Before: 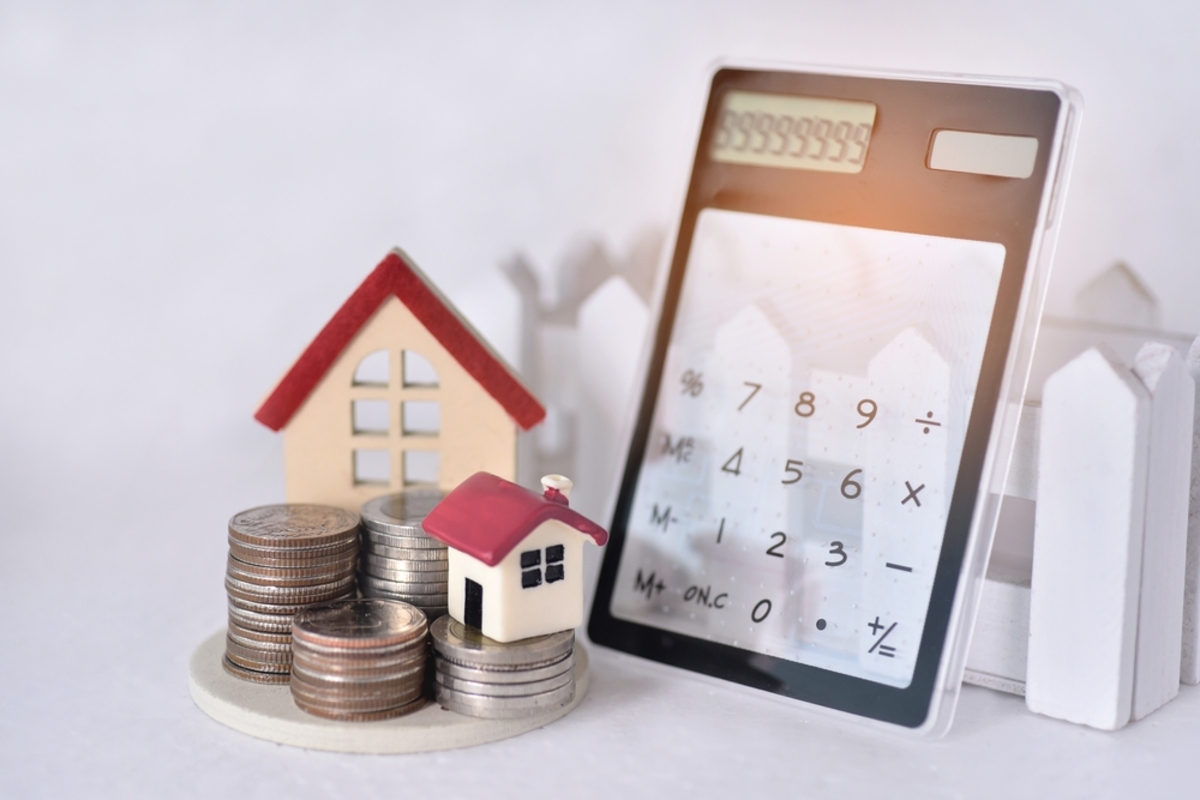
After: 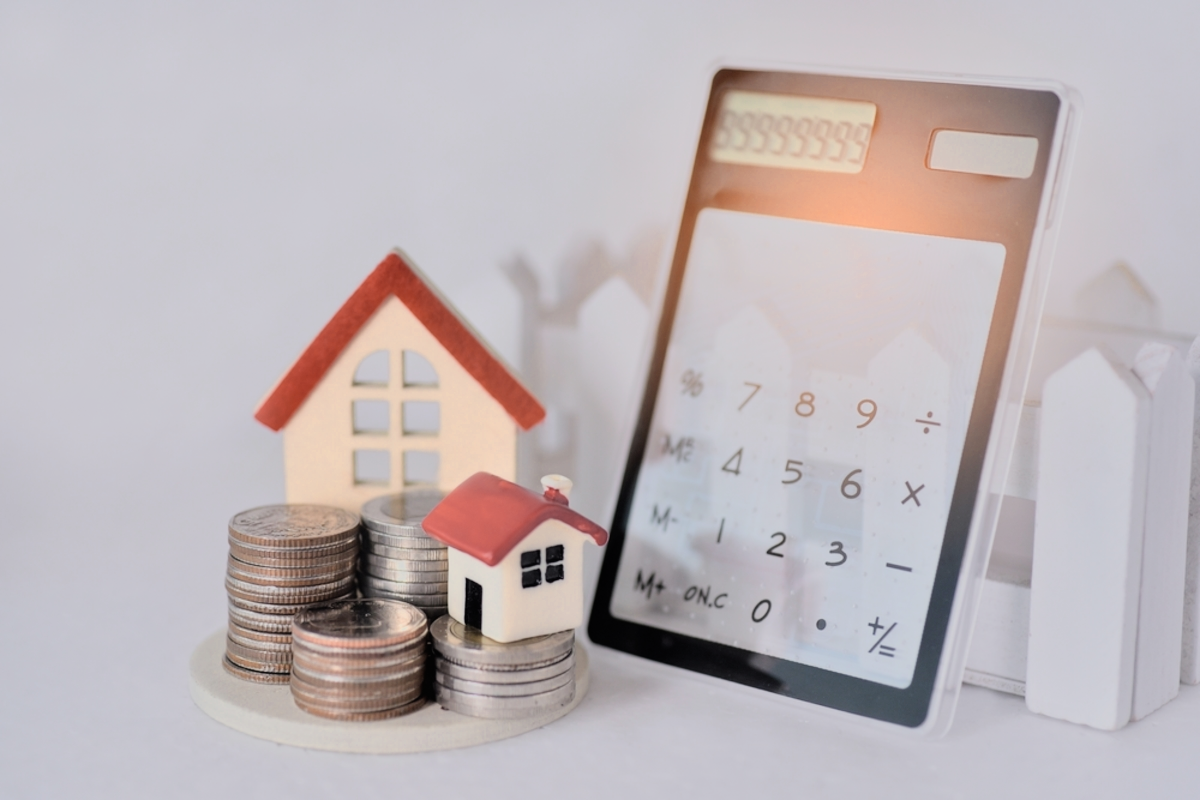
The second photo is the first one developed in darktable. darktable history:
color zones: curves: ch0 [(0.018, 0.548) (0.224, 0.64) (0.425, 0.447) (0.675, 0.575) (0.732, 0.579)]; ch1 [(0.066, 0.487) (0.25, 0.5) (0.404, 0.43) (0.75, 0.421) (0.956, 0.421)]; ch2 [(0.044, 0.561) (0.215, 0.465) (0.399, 0.544) (0.465, 0.548) (0.614, 0.447) (0.724, 0.43) (0.882, 0.623) (0.956, 0.632)]
exposure: exposure 0.207 EV, compensate highlight preservation false
filmic rgb: black relative exposure -7.15 EV, white relative exposure 5.36 EV, hardness 3.02, color science v6 (2022)
